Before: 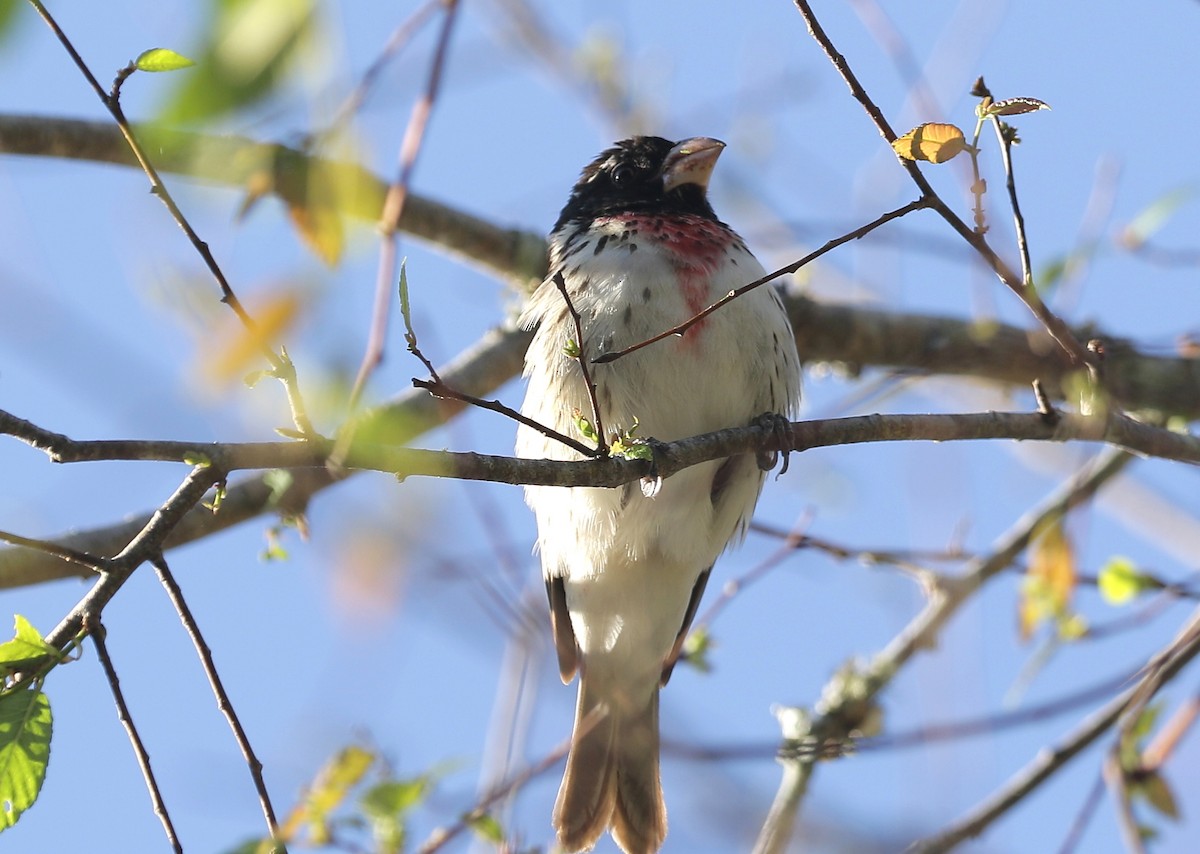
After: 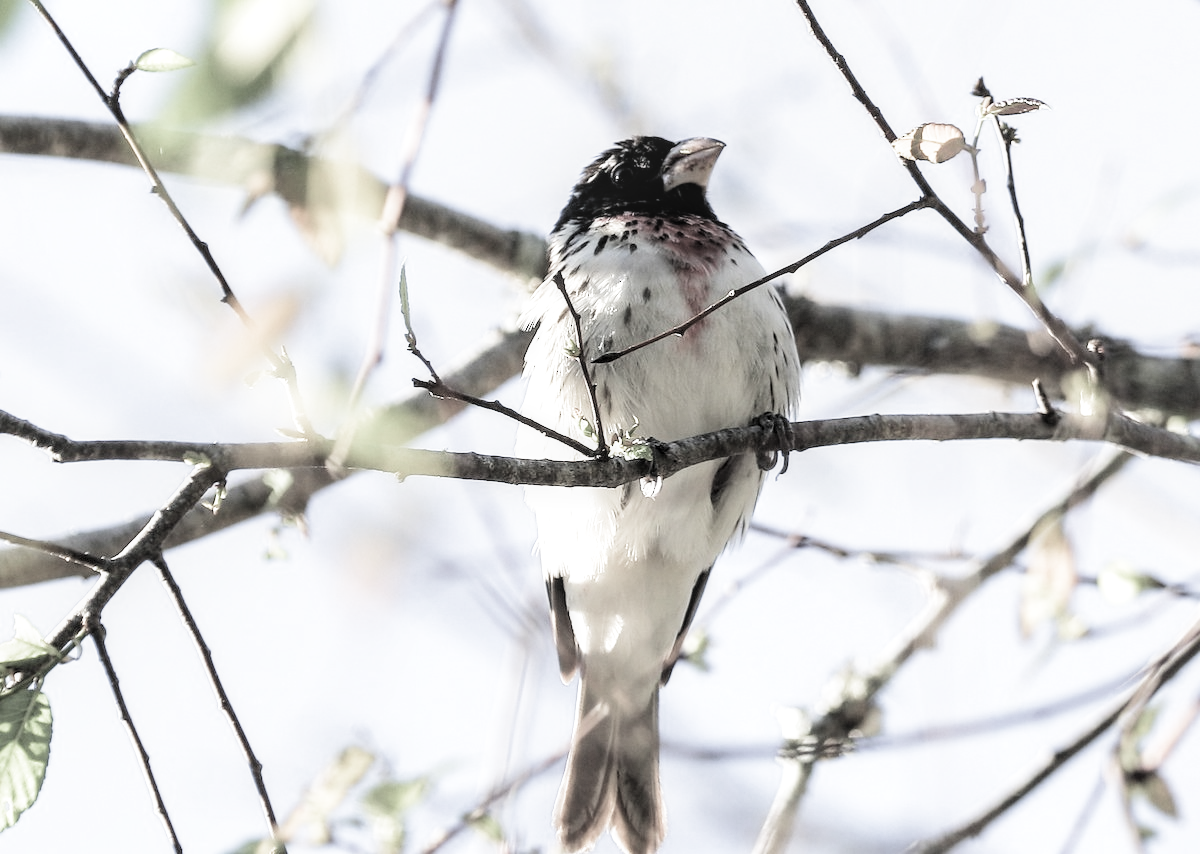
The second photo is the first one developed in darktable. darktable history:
tone equalizer: -8 EV -0.417 EV, -7 EV -0.399 EV, -6 EV -0.366 EV, -5 EV -0.199 EV, -3 EV 0.241 EV, -2 EV 0.35 EV, -1 EV 0.388 EV, +0 EV 0.437 EV
filmic rgb: black relative exposure -5.15 EV, white relative exposure 3.52 EV, hardness 3.17, contrast 1.411, highlights saturation mix -31.08%, color science v4 (2020)
exposure: black level correction 0, exposure 0.701 EV, compensate highlight preservation false
local contrast: on, module defaults
